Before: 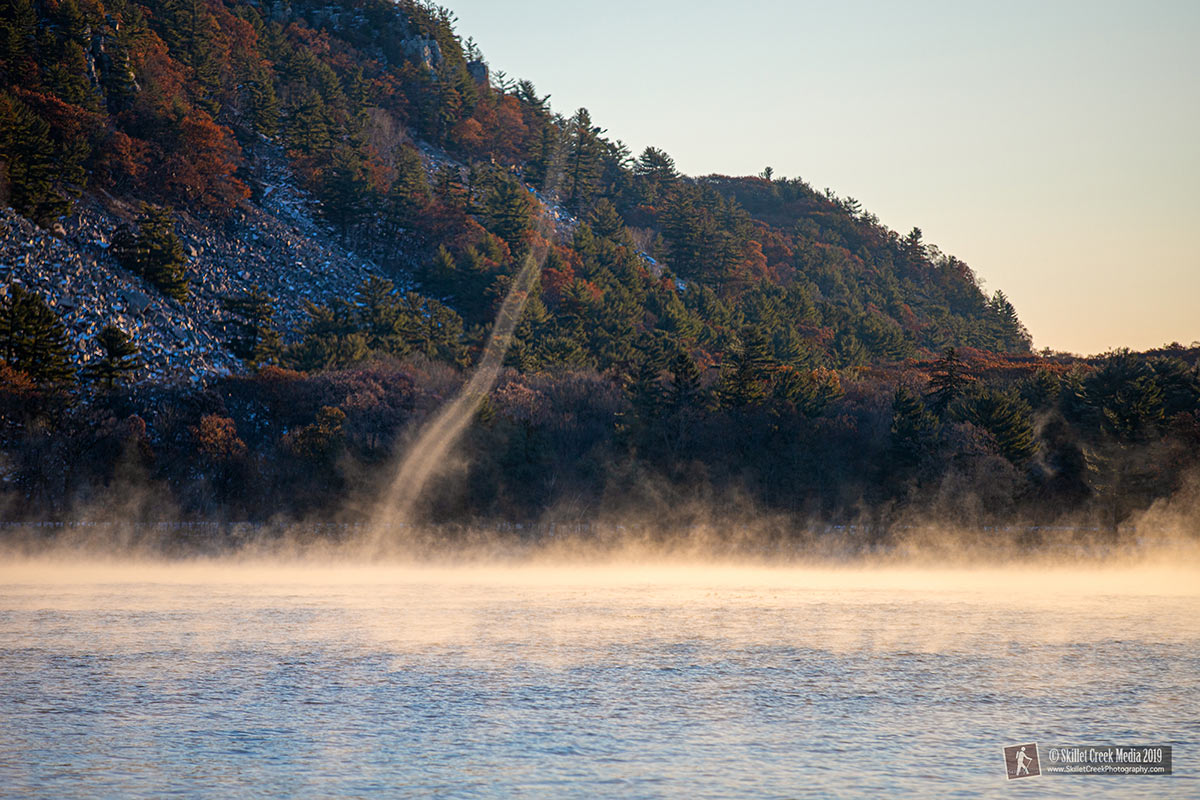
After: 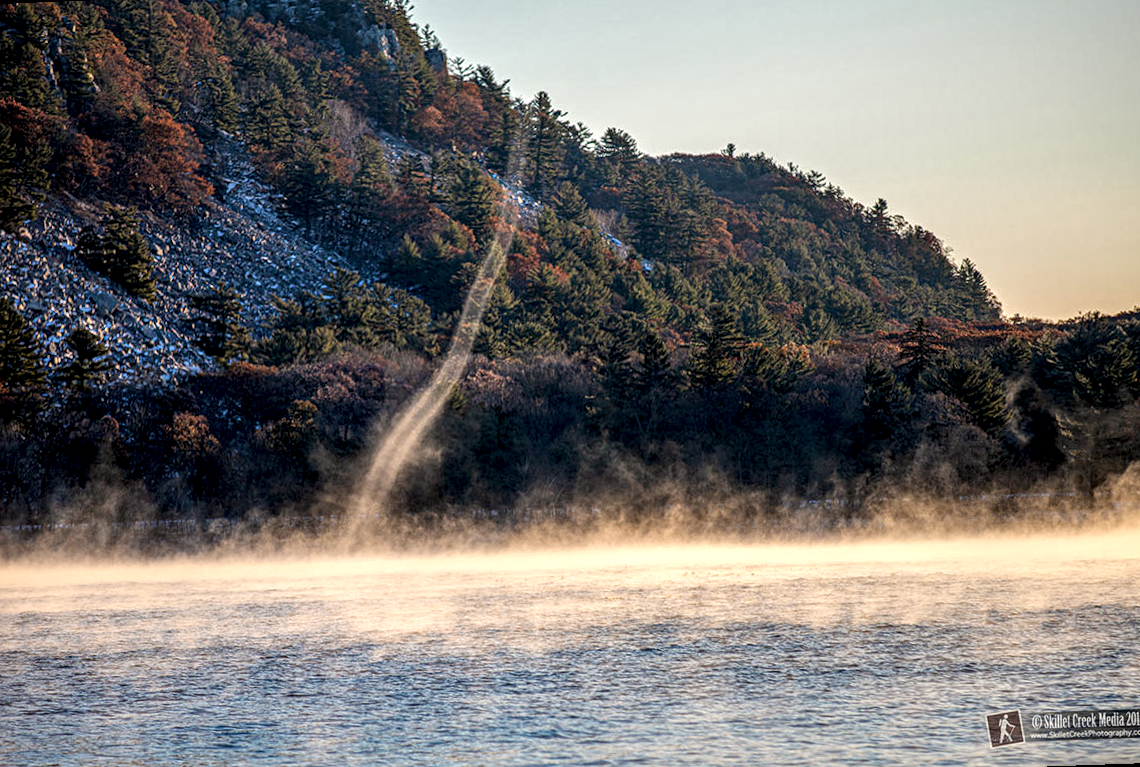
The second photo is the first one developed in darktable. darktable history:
local contrast: highlights 19%, detail 186%
rotate and perspective: rotation -2.12°, lens shift (vertical) 0.009, lens shift (horizontal) -0.008, automatic cropping original format, crop left 0.036, crop right 0.964, crop top 0.05, crop bottom 0.959
